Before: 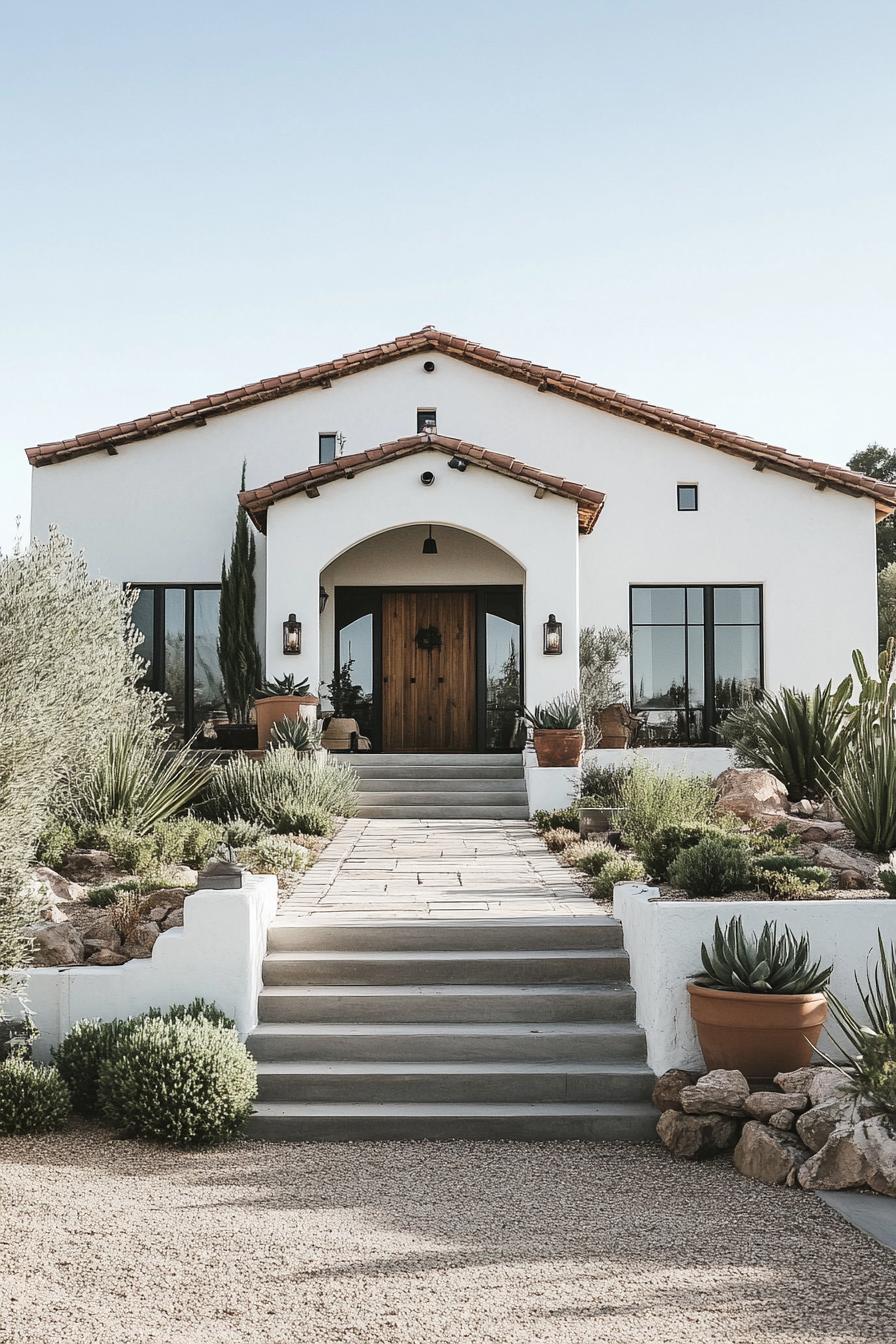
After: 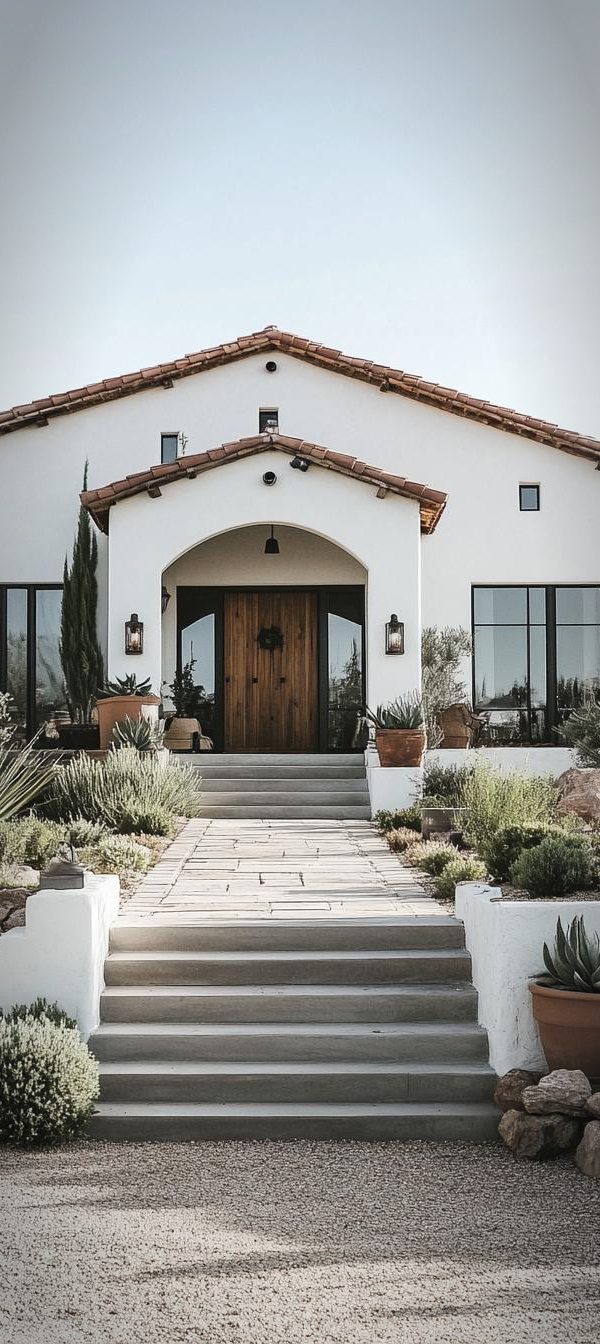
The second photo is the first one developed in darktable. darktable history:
crop and rotate: left 17.73%, right 15.209%
vignetting: automatic ratio true
